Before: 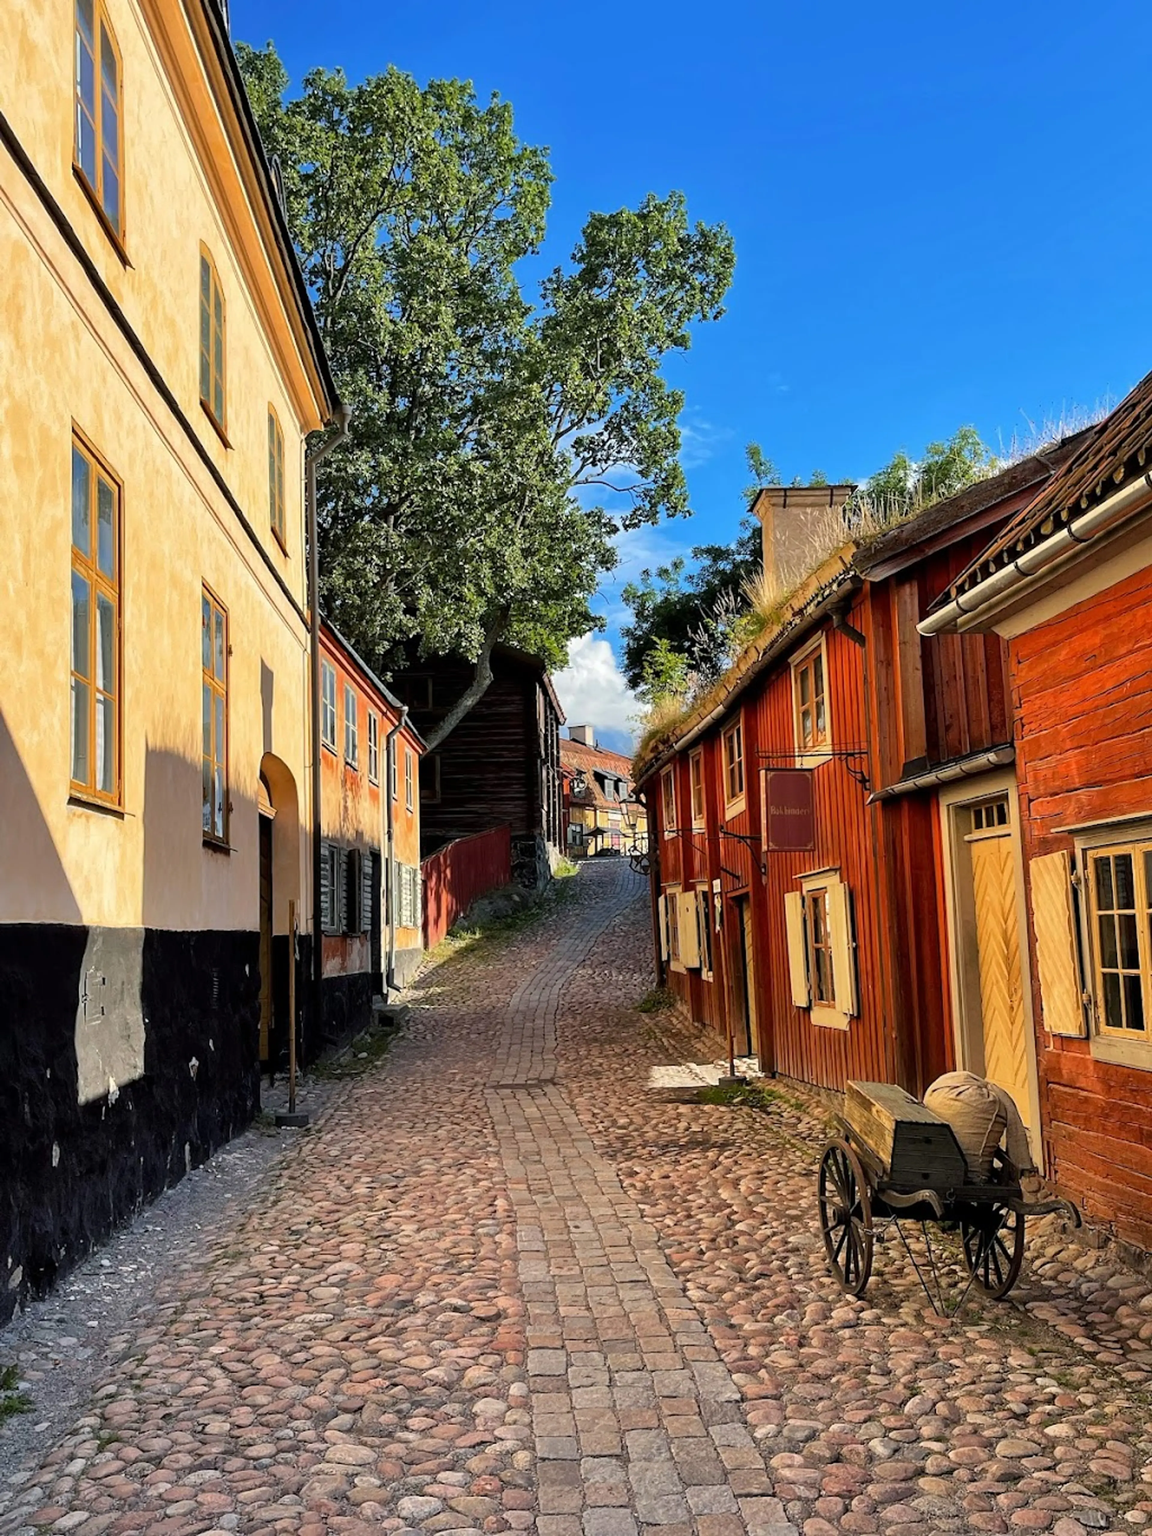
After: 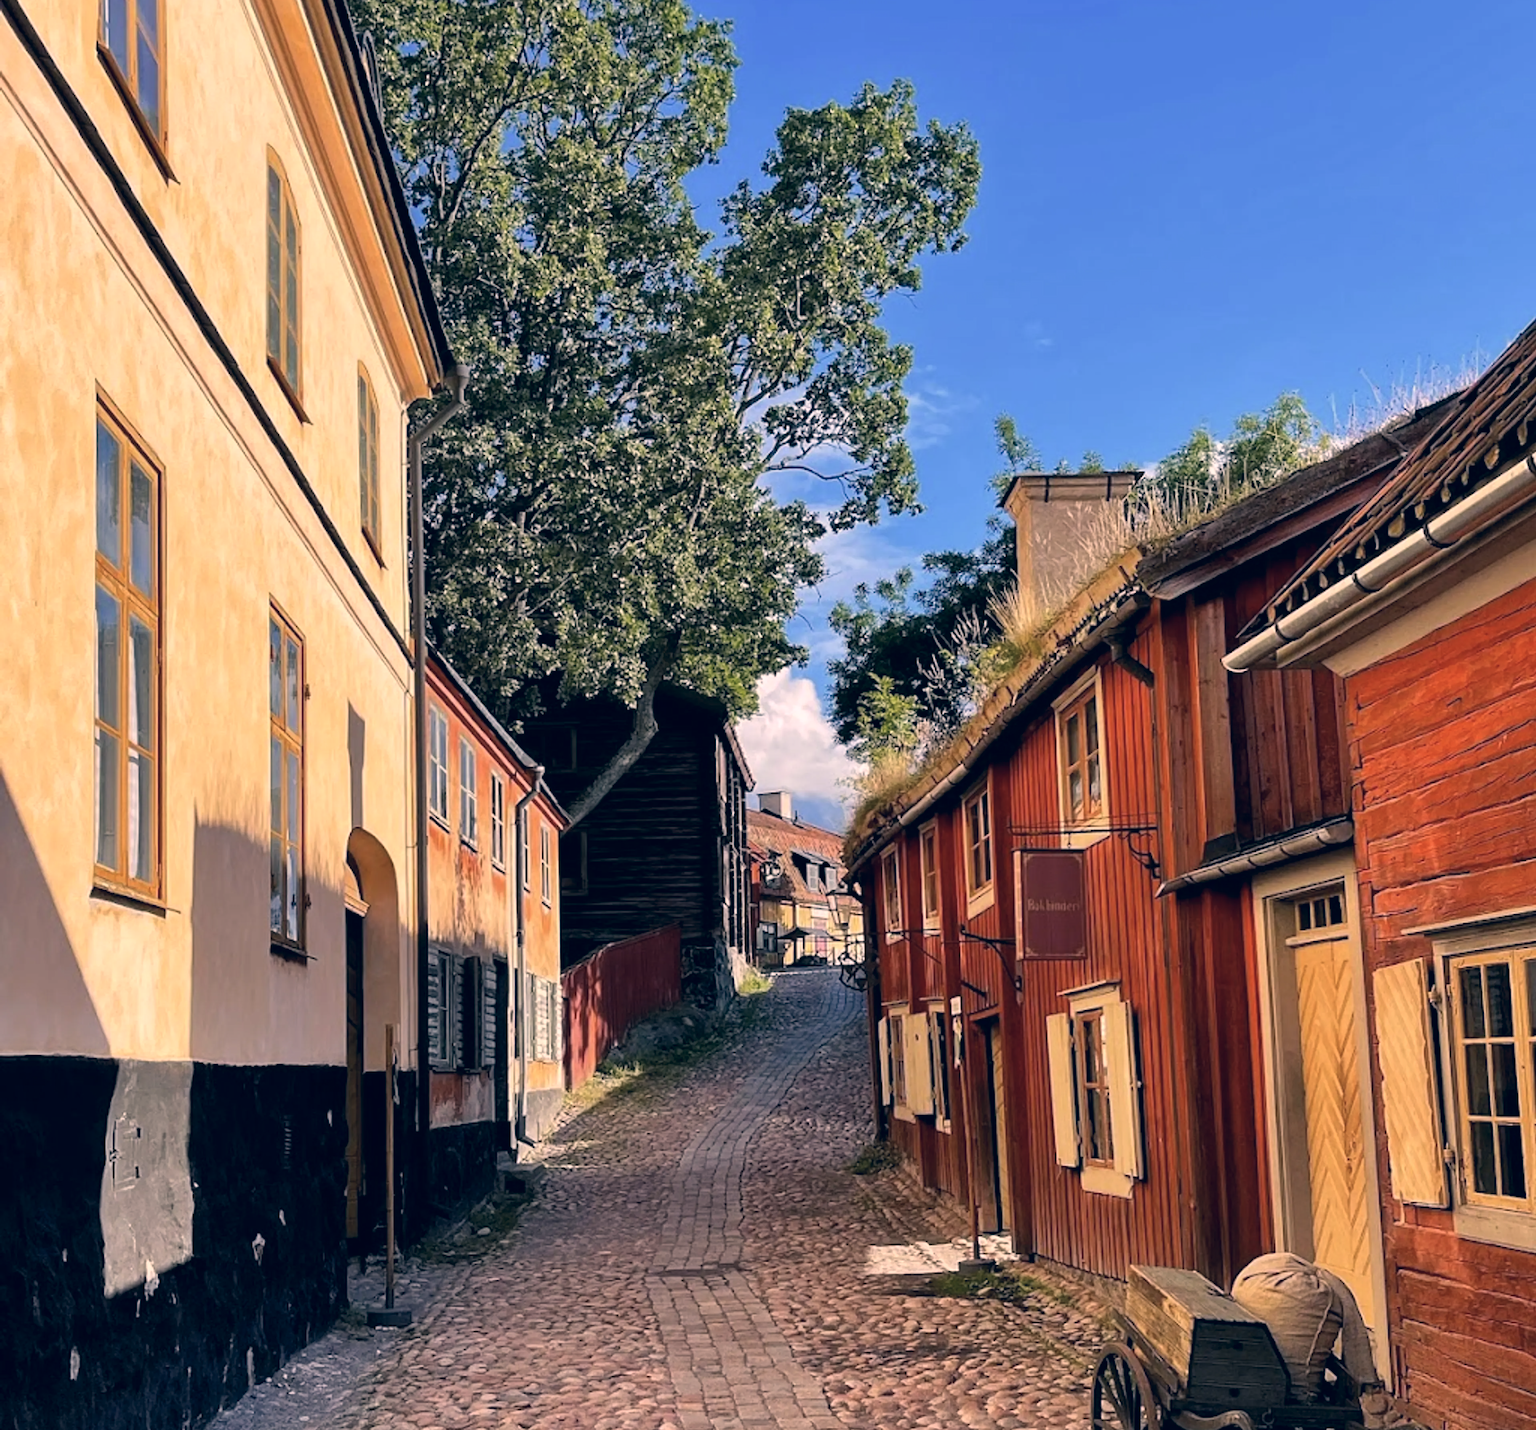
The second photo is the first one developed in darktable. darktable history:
color correction: highlights a* 14.48, highlights b* 6.17, shadows a* -6.26, shadows b* -15.92, saturation 0.828
crop and rotate: top 8.593%, bottom 21.525%
